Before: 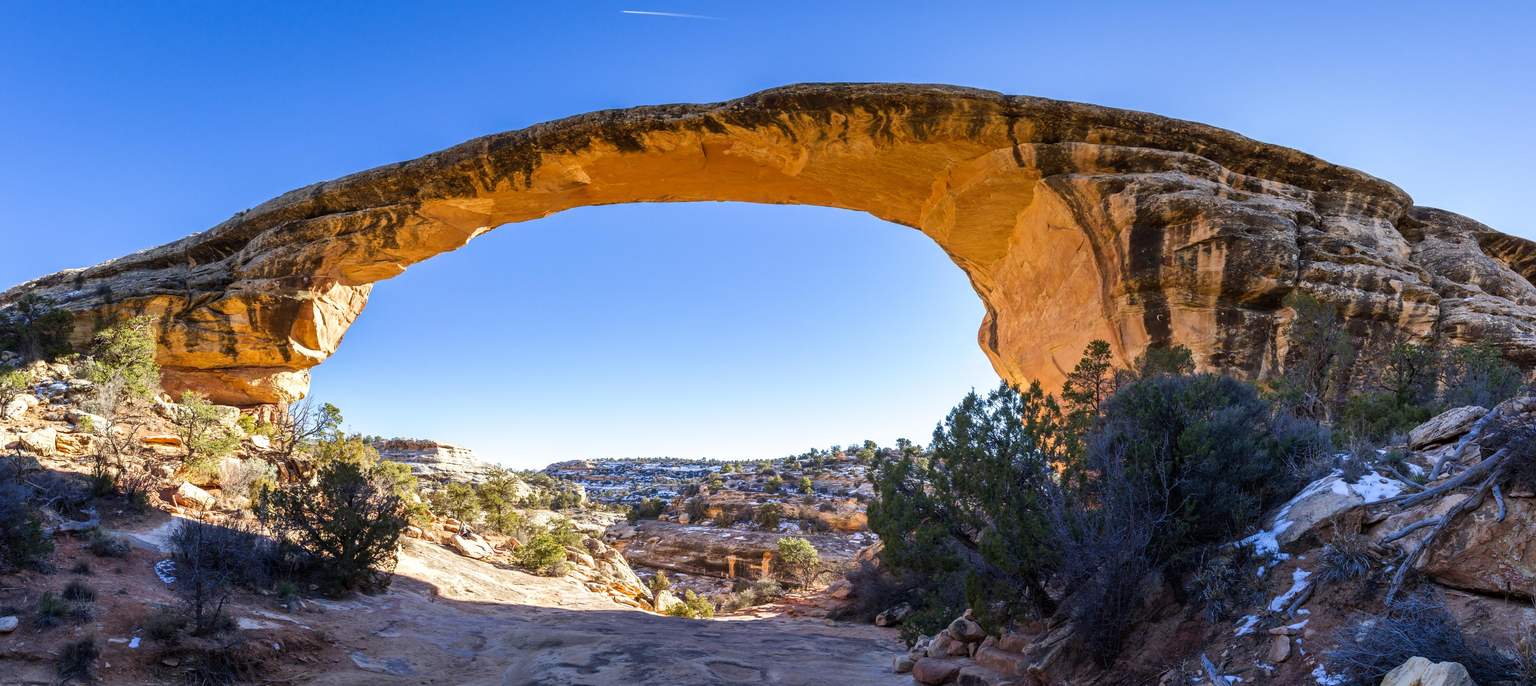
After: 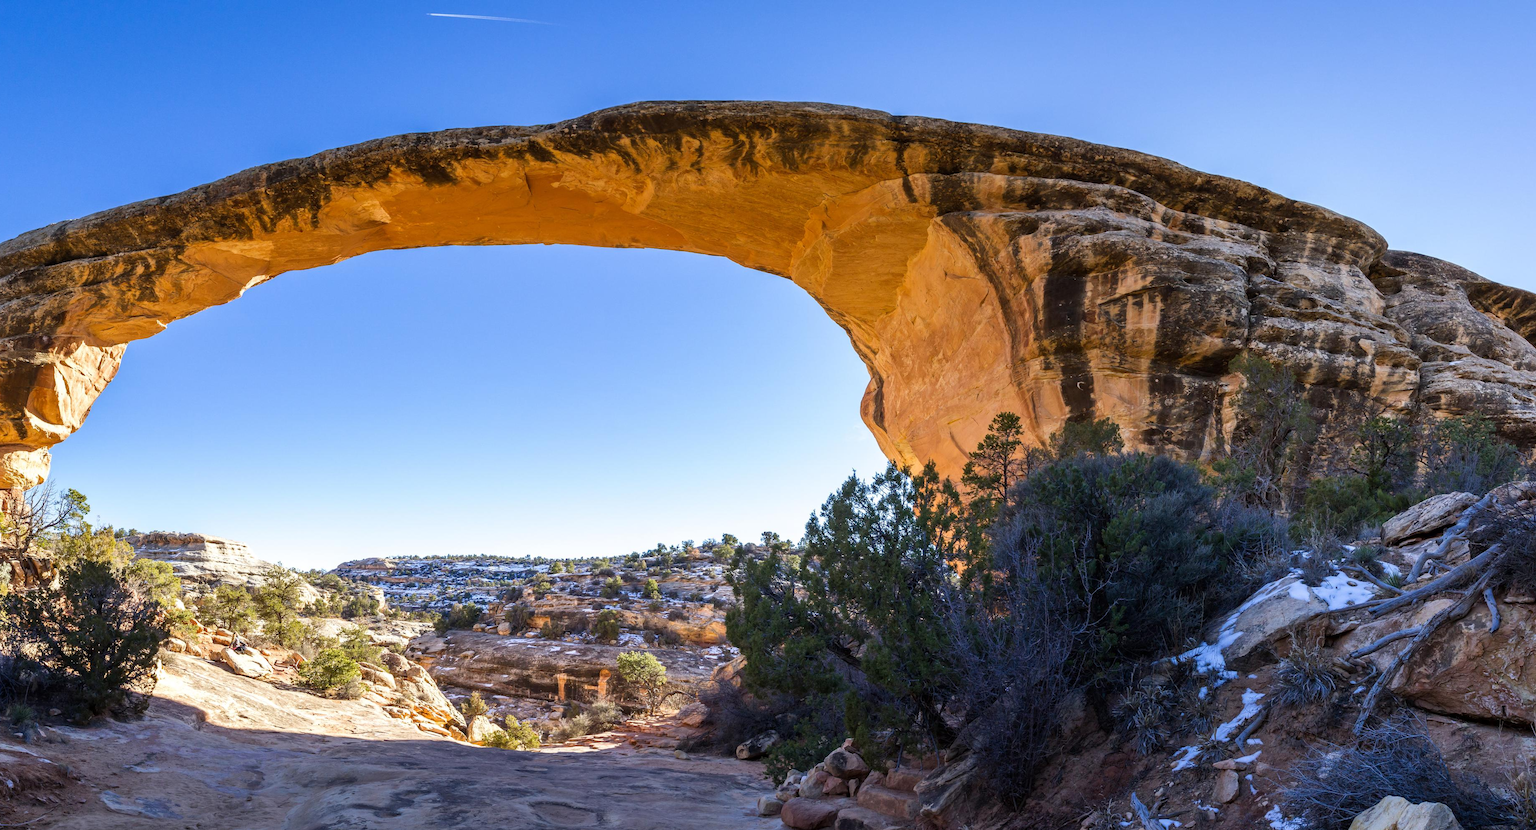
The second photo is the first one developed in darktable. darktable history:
crop: left 17.498%, bottom 0.05%
